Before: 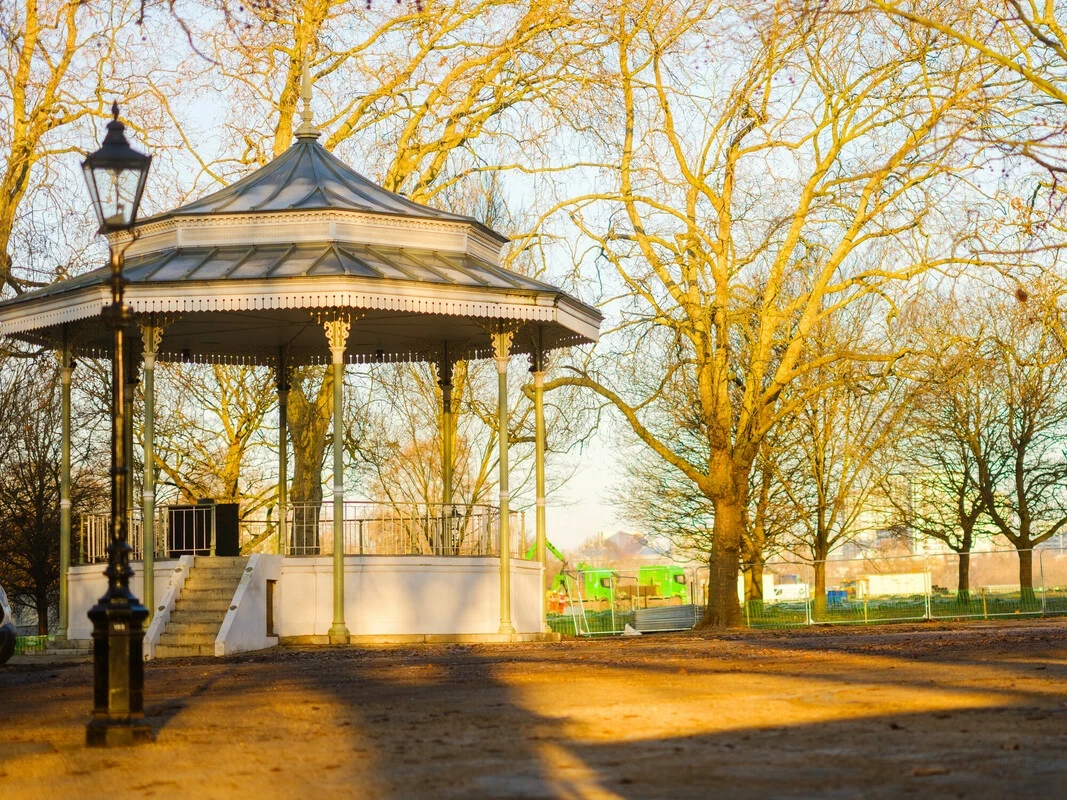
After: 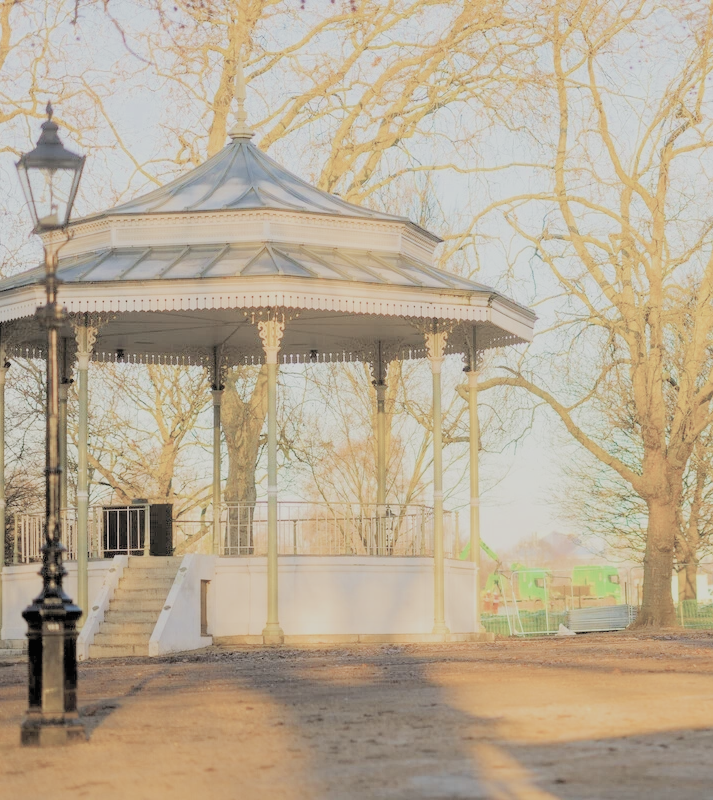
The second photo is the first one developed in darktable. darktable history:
filmic rgb: black relative exposure -4.44 EV, white relative exposure 6.58 EV, threshold 5.95 EV, hardness 1.84, contrast 0.511, preserve chrominance max RGB, color science v6 (2022), contrast in shadows safe, contrast in highlights safe, enable highlight reconstruction true
exposure: black level correction 0, exposure 1.199 EV, compensate highlight preservation false
crop and rotate: left 6.25%, right 26.859%
contrast brightness saturation: brightness 0.19, saturation -0.501
